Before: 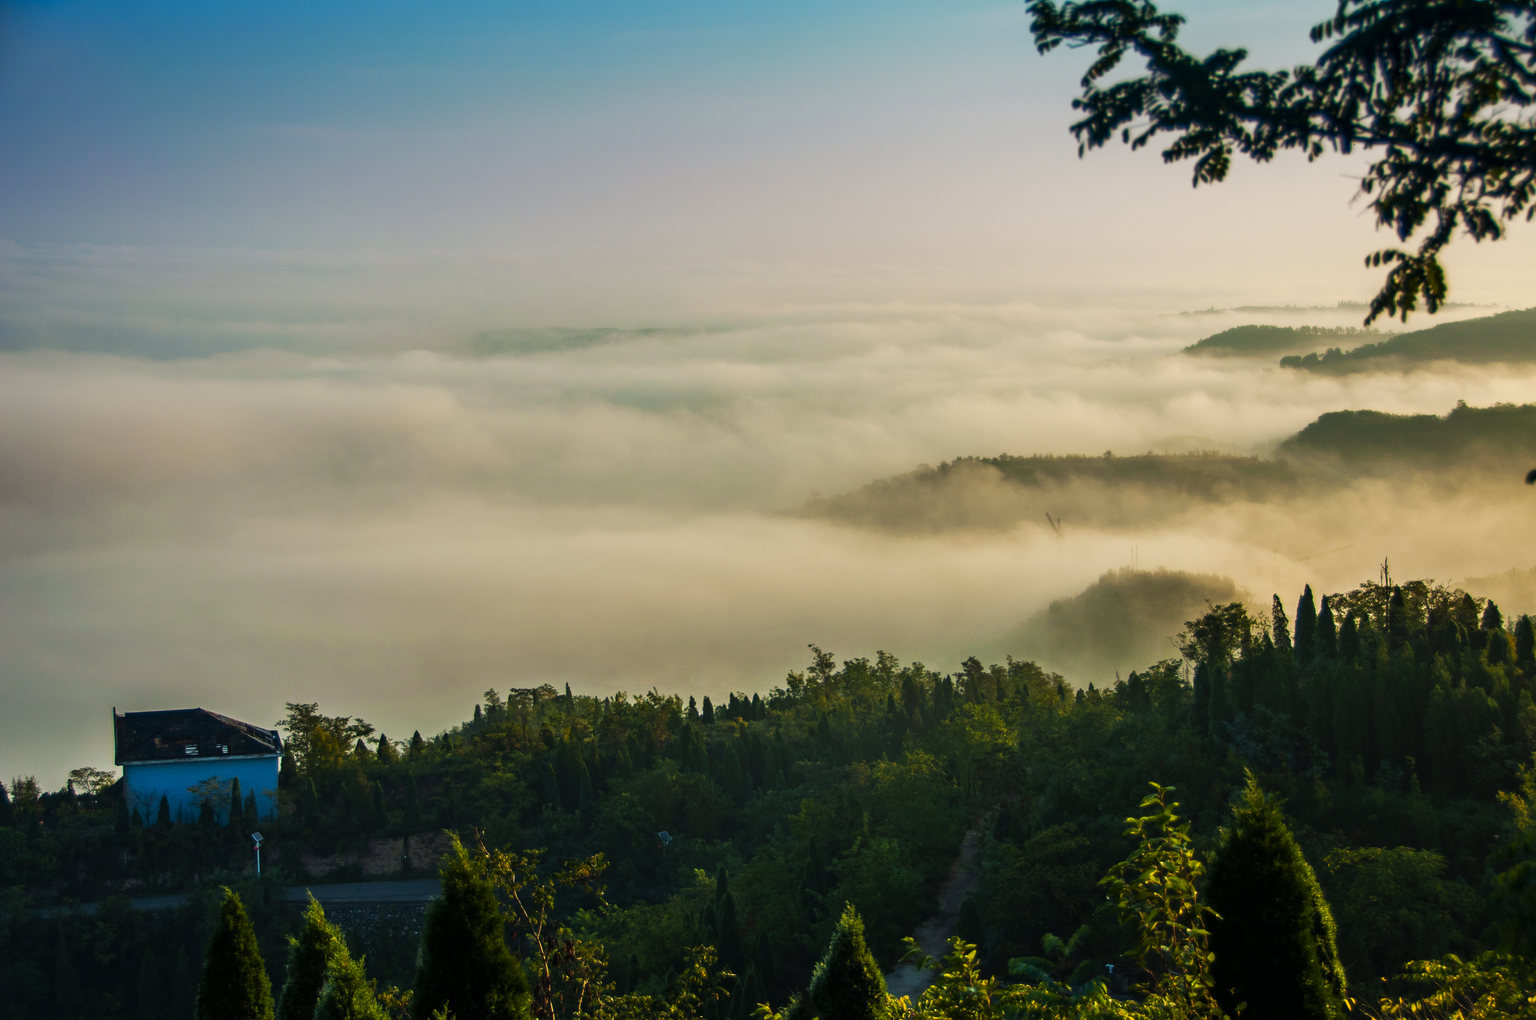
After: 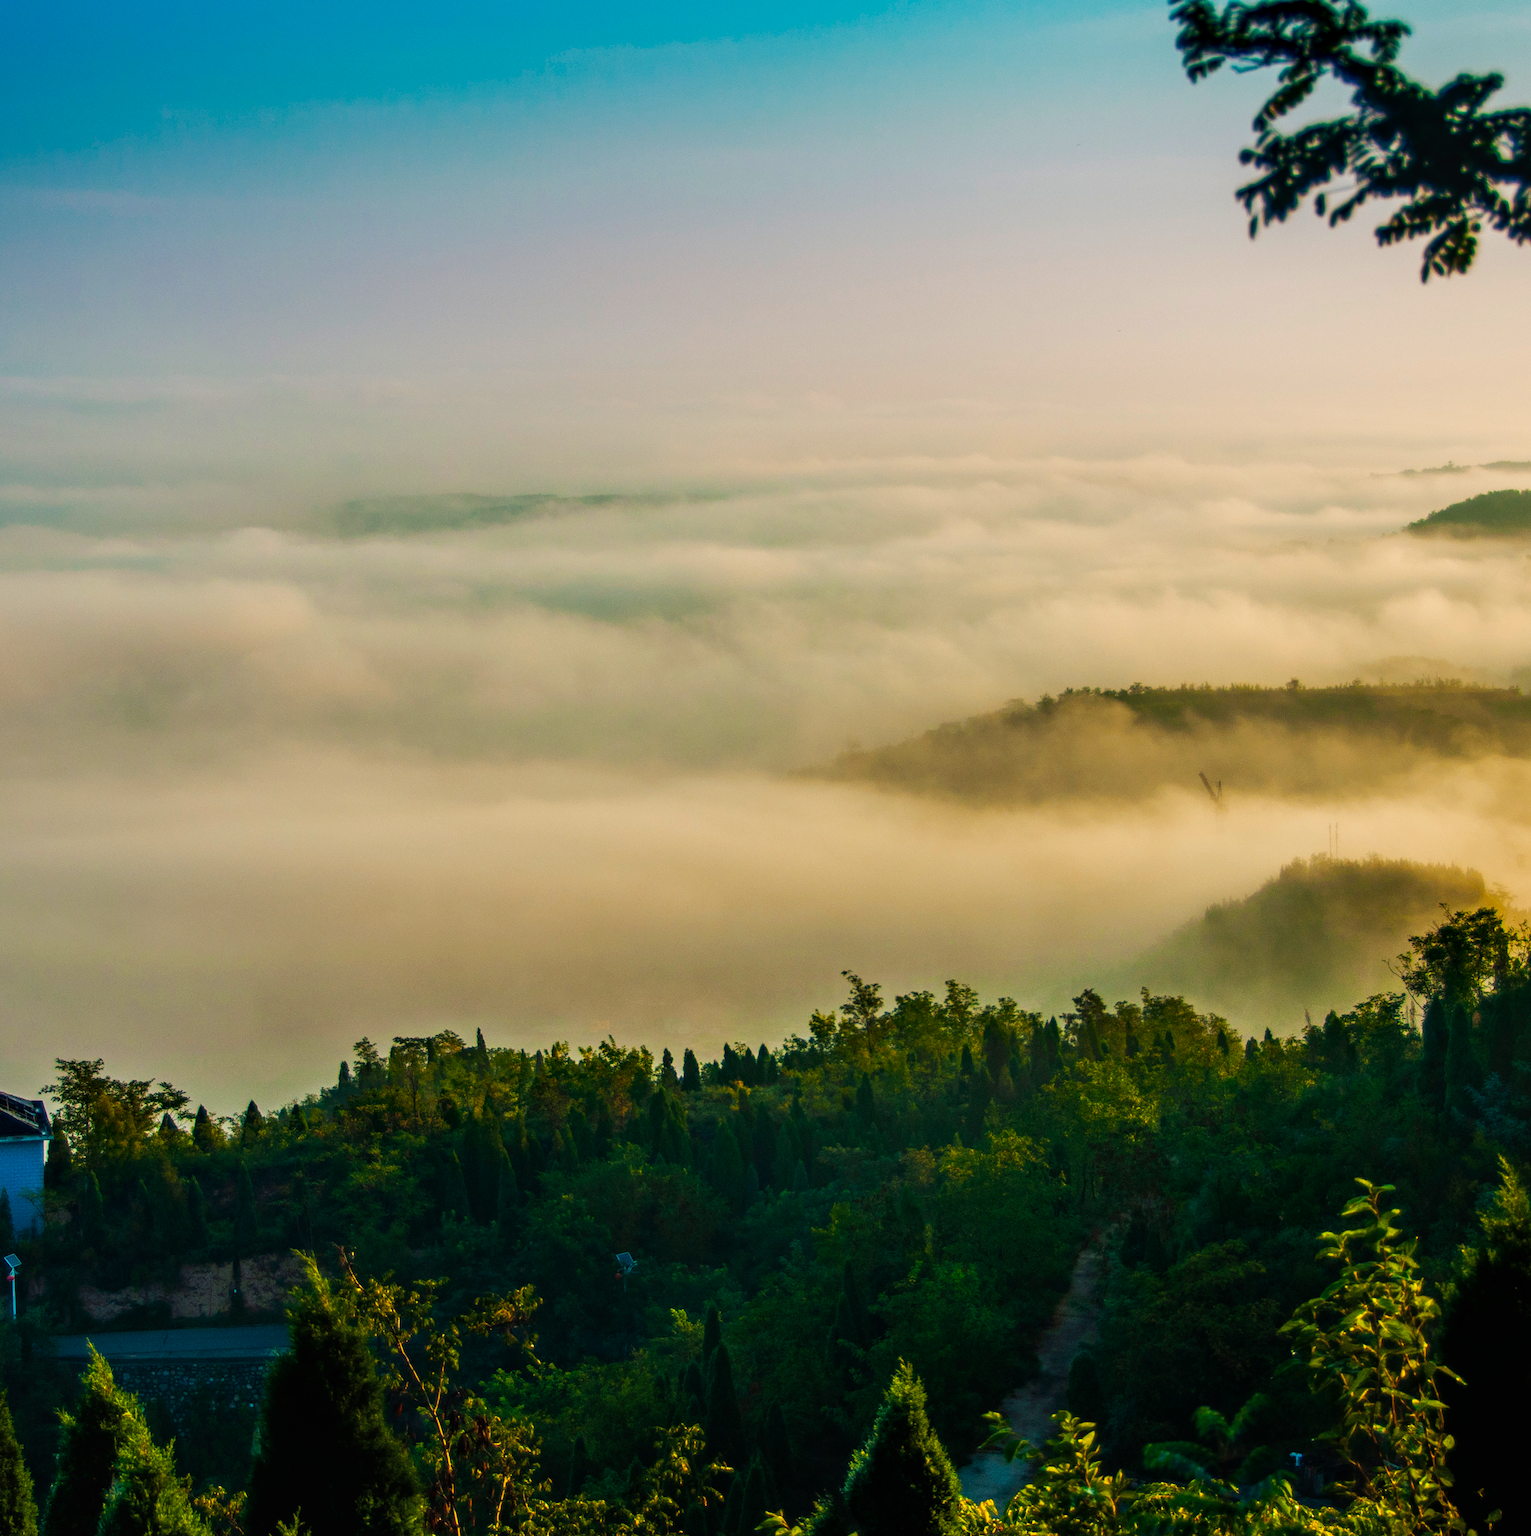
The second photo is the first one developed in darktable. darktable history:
color balance rgb: perceptual saturation grading › global saturation 31.3%
local contrast: on, module defaults
crop and rotate: left 16.233%, right 17.573%
